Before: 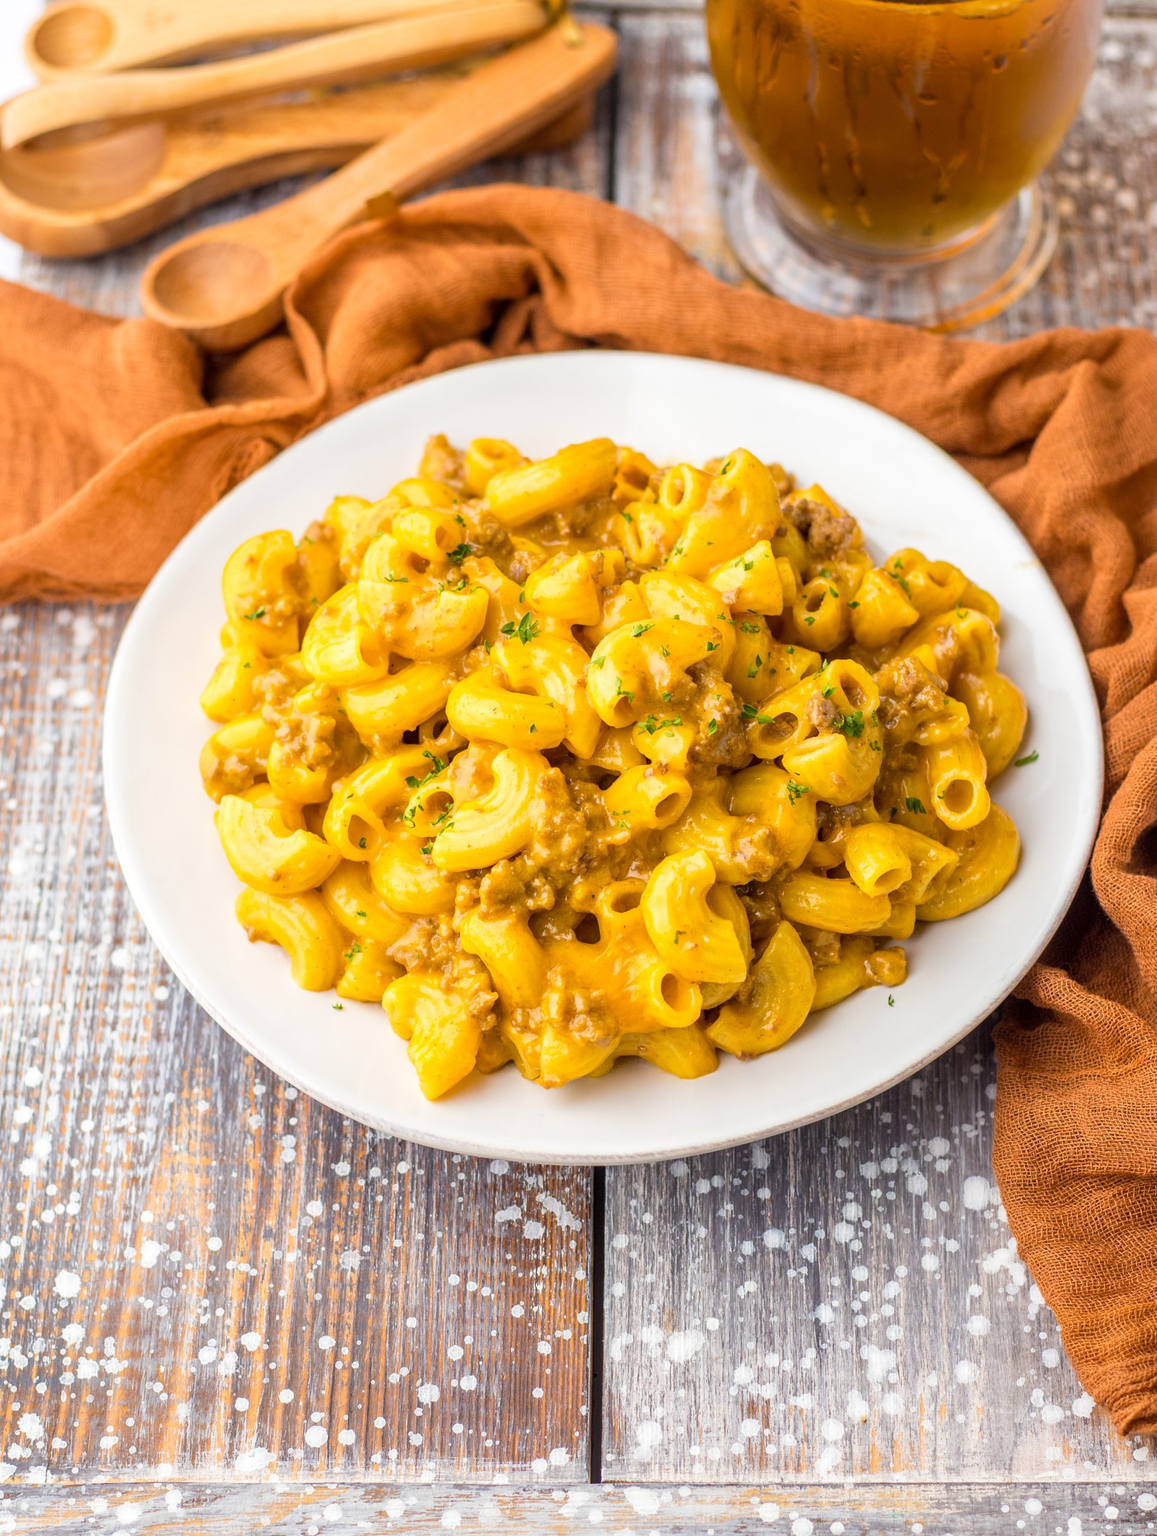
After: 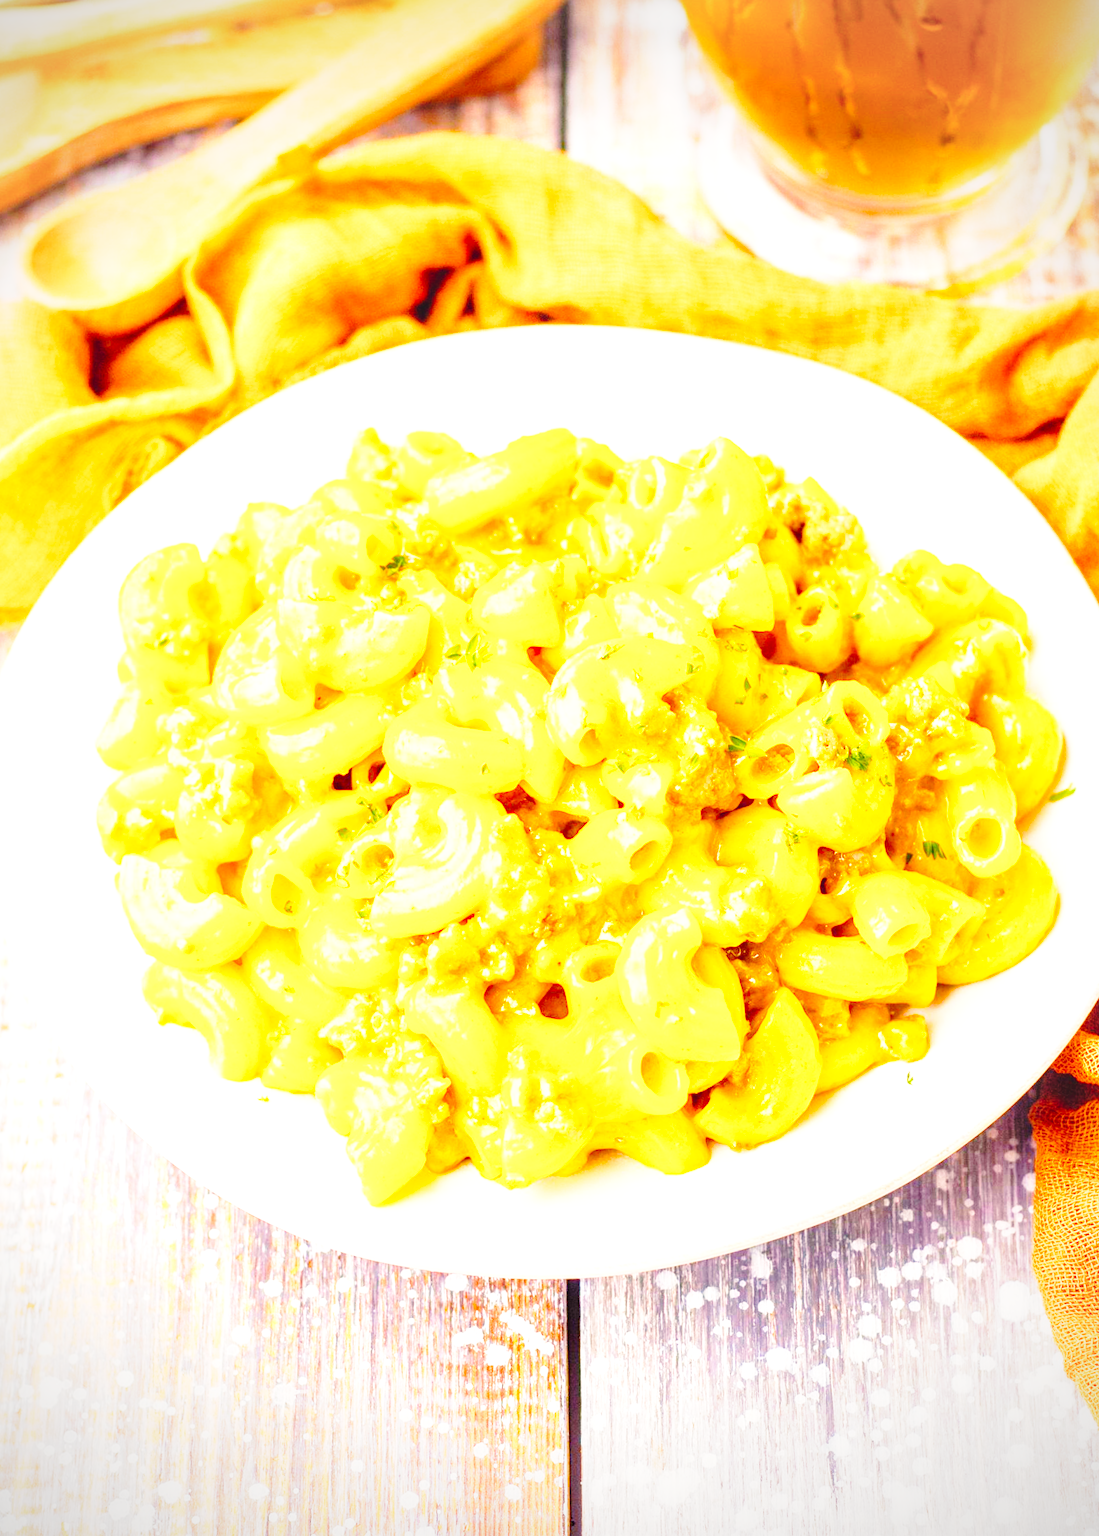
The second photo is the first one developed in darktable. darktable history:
crop: left 11.225%, top 5.381%, right 9.565%, bottom 10.314%
exposure: black level correction 0, exposure 1.1 EV, compensate exposure bias true, compensate highlight preservation false
base curve: curves: ch0 [(0, 0) (0.028, 0.03) (0.105, 0.232) (0.387, 0.748) (0.754, 0.968) (1, 1)], fusion 1, exposure shift 0.576, preserve colors none
rotate and perspective: rotation -1.17°, automatic cropping off
vignetting: fall-off radius 60.65%
contrast brightness saturation: brightness 0.09, saturation 0.19
color balance rgb: shadows lift › chroma 2%, shadows lift › hue 247.2°, power › chroma 0.3%, power › hue 25.2°, highlights gain › chroma 3%, highlights gain › hue 60°, global offset › luminance 0.75%, perceptual saturation grading › global saturation 20%, perceptual saturation grading › highlights -20%, perceptual saturation grading › shadows 30%, global vibrance 20%
